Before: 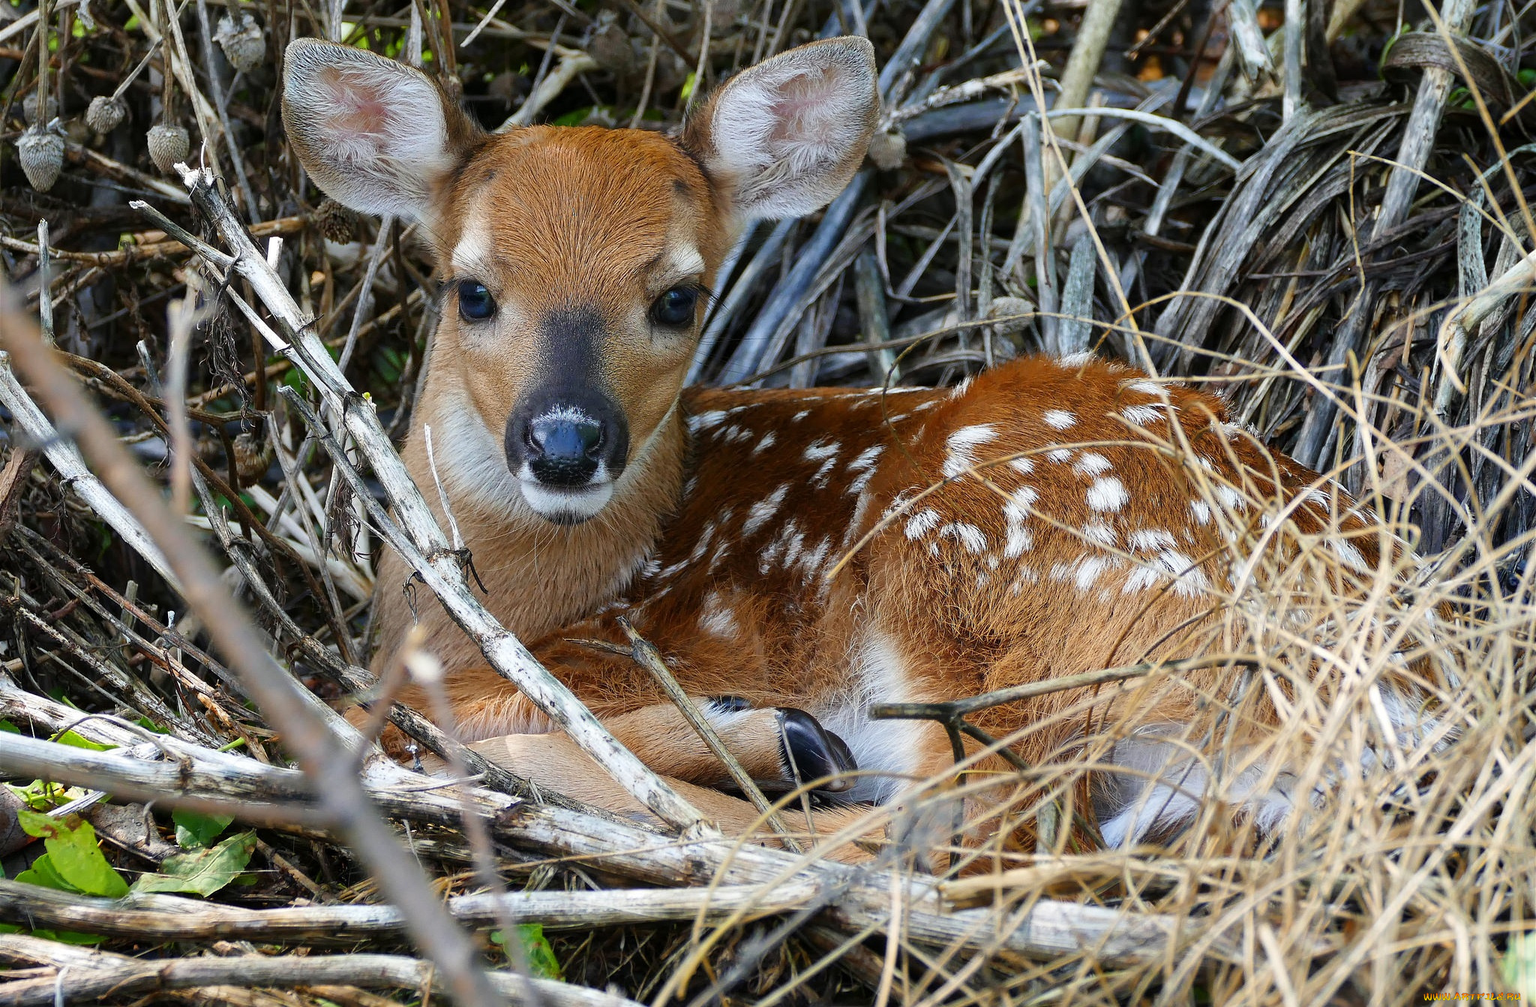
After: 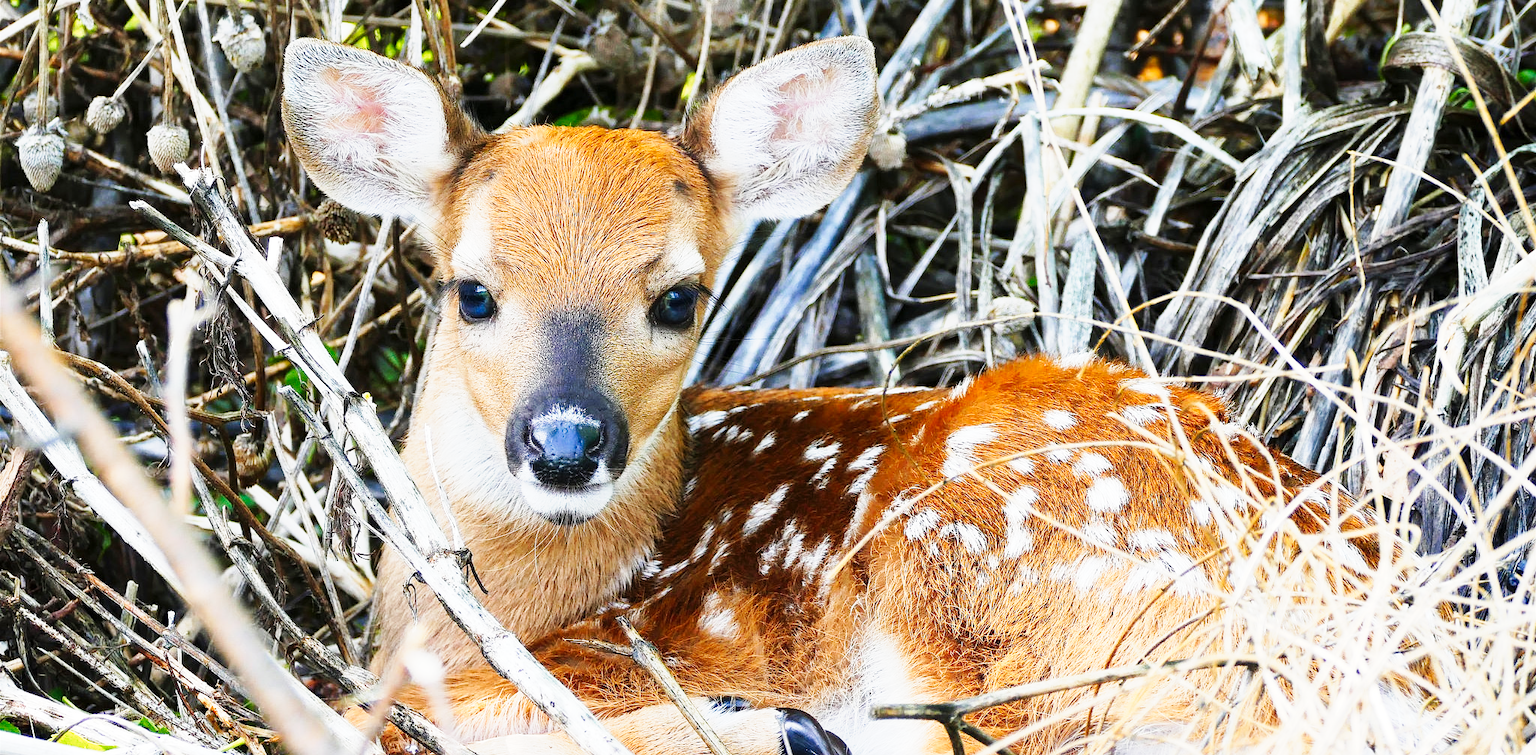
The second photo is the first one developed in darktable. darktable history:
crop: bottom 24.988%
tone curve: curves: ch0 [(0, 0) (0.003, 0.004) (0.011, 0.016) (0.025, 0.035) (0.044, 0.062) (0.069, 0.097) (0.1, 0.143) (0.136, 0.205) (0.177, 0.276) (0.224, 0.36) (0.277, 0.461) (0.335, 0.584) (0.399, 0.686) (0.468, 0.783) (0.543, 0.868) (0.623, 0.927) (0.709, 0.96) (0.801, 0.974) (0.898, 0.986) (1, 1)], preserve colors none
